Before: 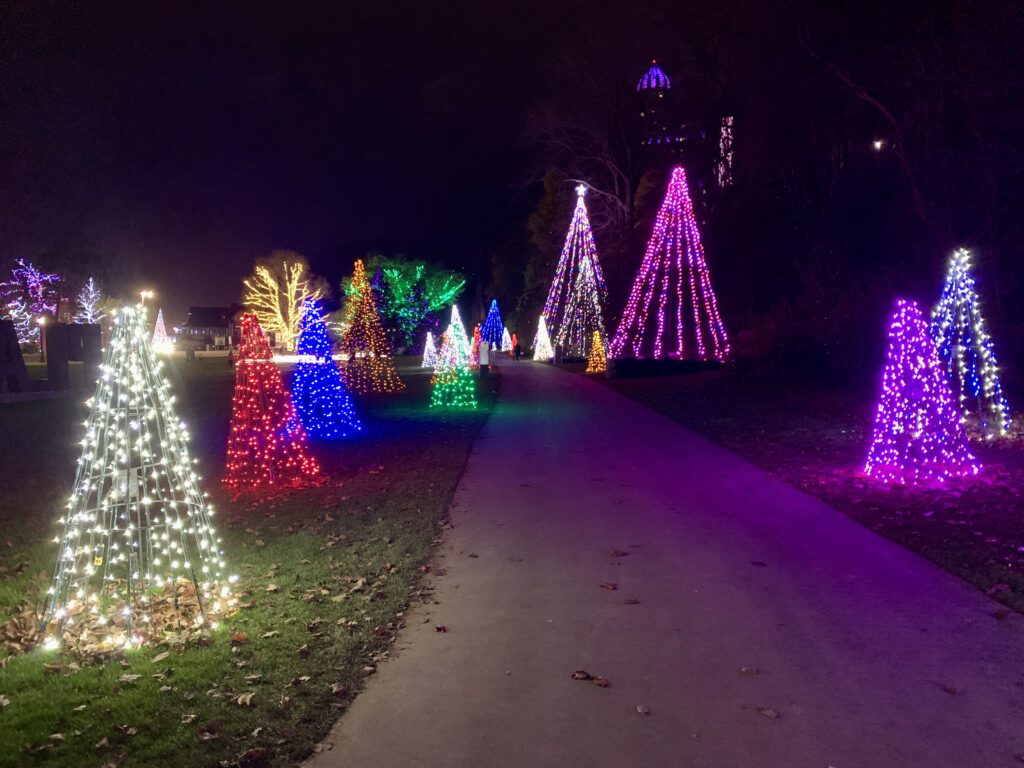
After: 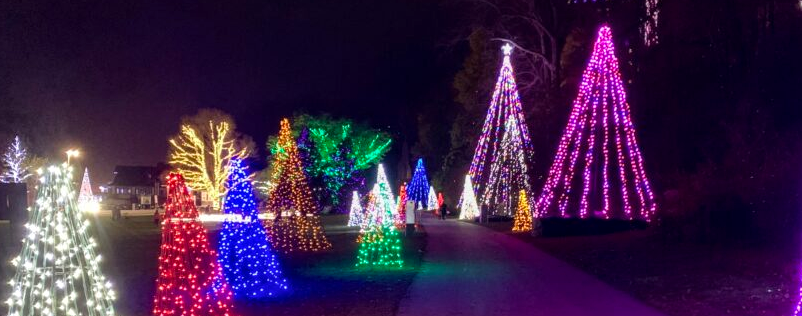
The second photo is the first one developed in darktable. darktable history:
local contrast: on, module defaults
crop: left 7.237%, top 18.429%, right 14.437%, bottom 40.325%
